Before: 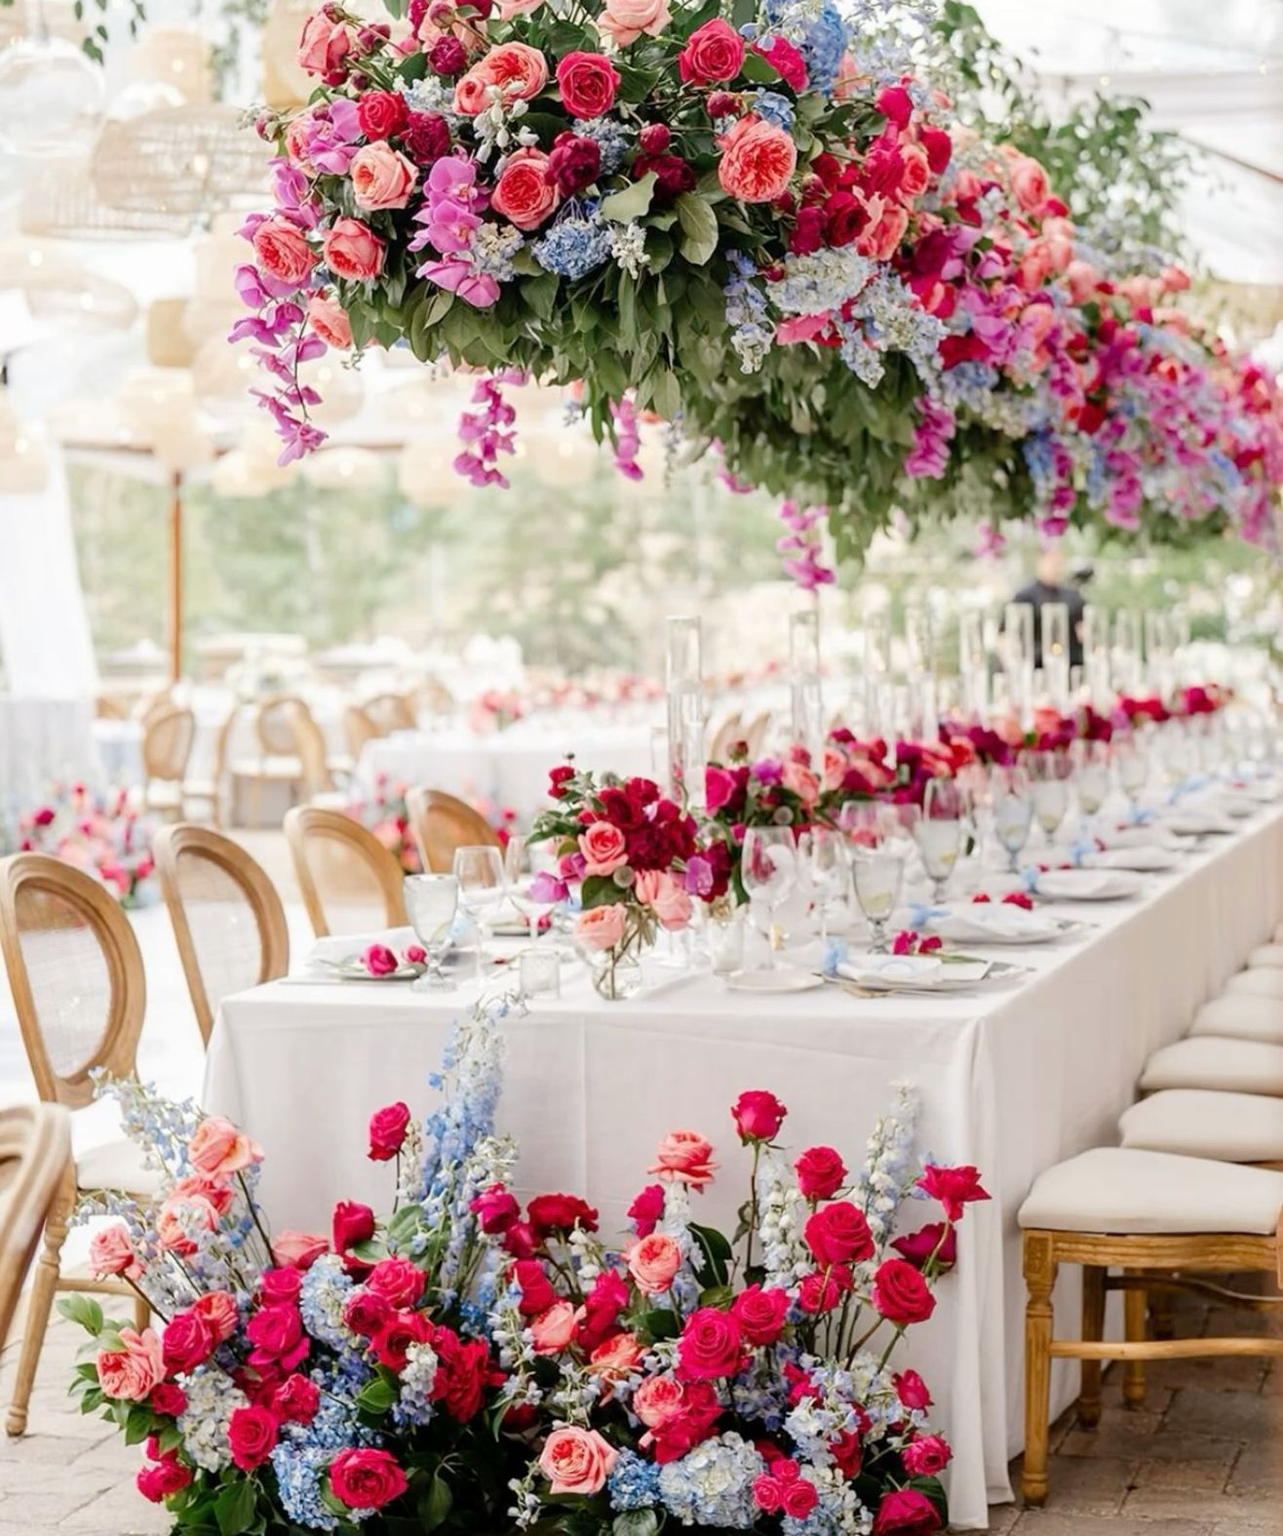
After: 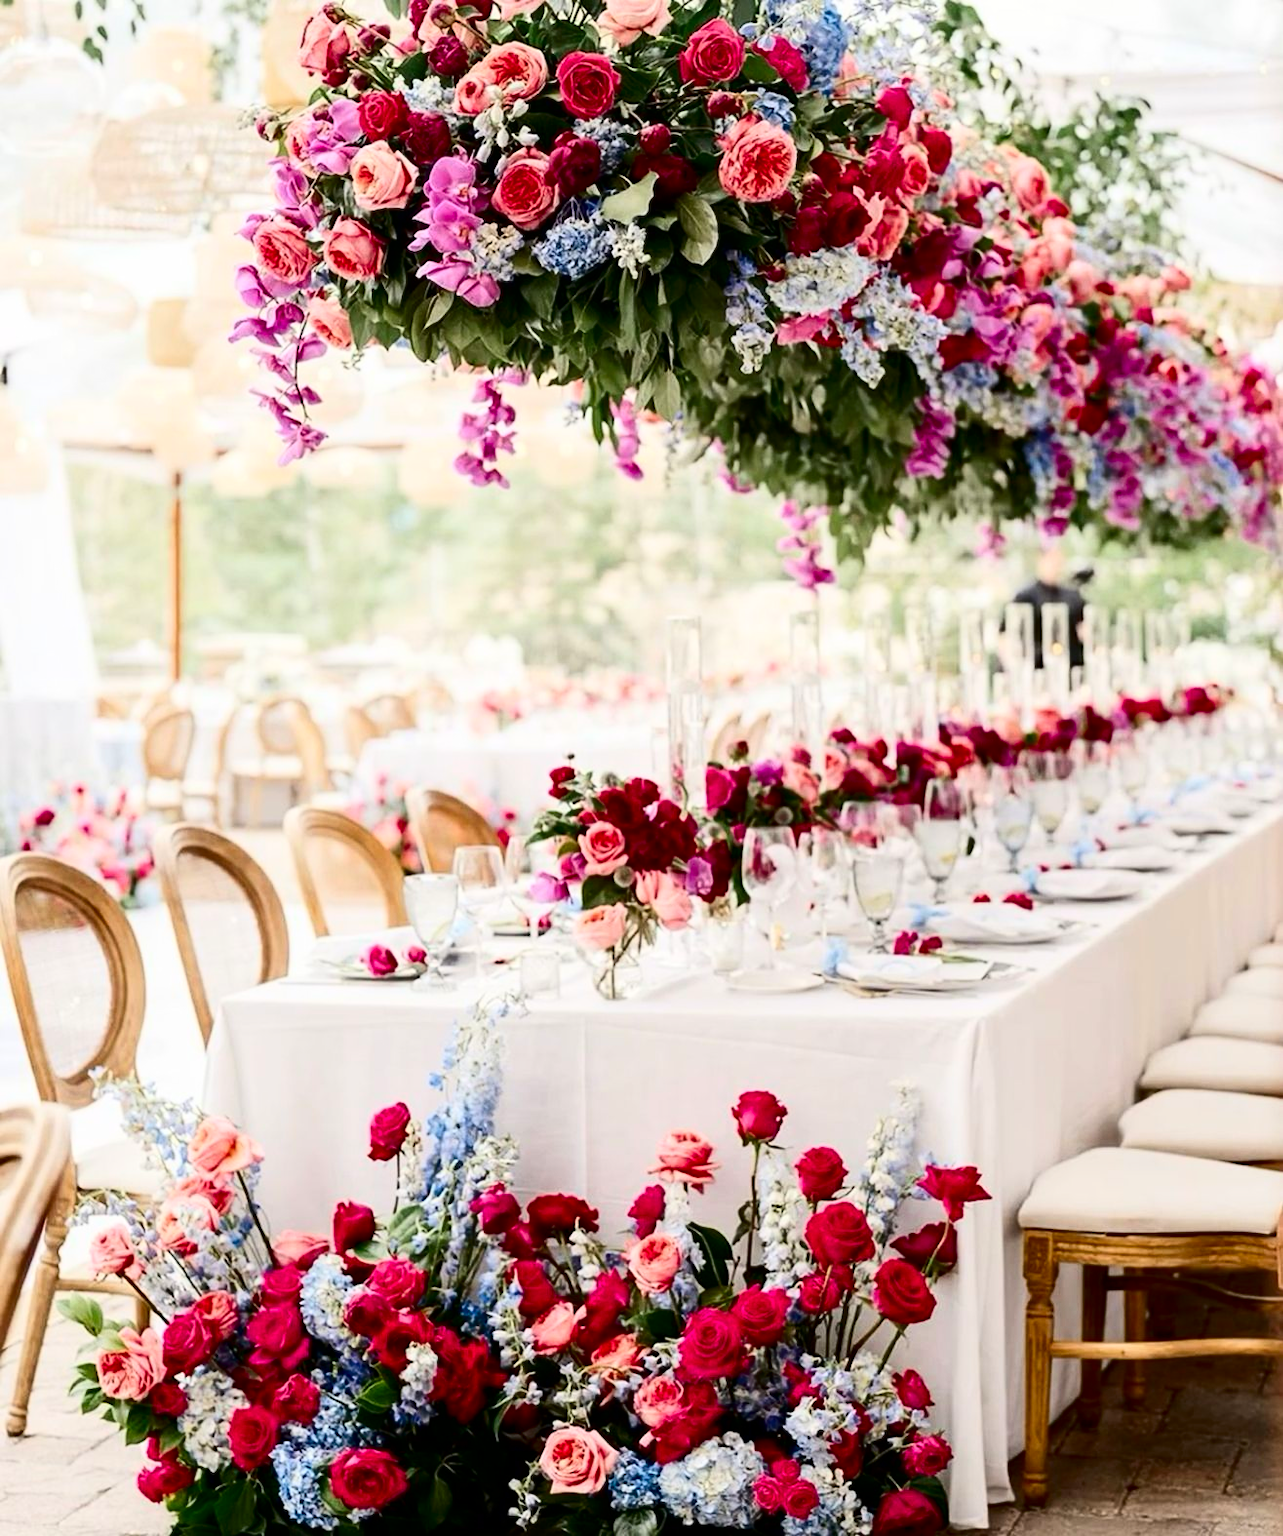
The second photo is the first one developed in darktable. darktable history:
contrast brightness saturation: contrast 0.311, brightness -0.074, saturation 0.17
